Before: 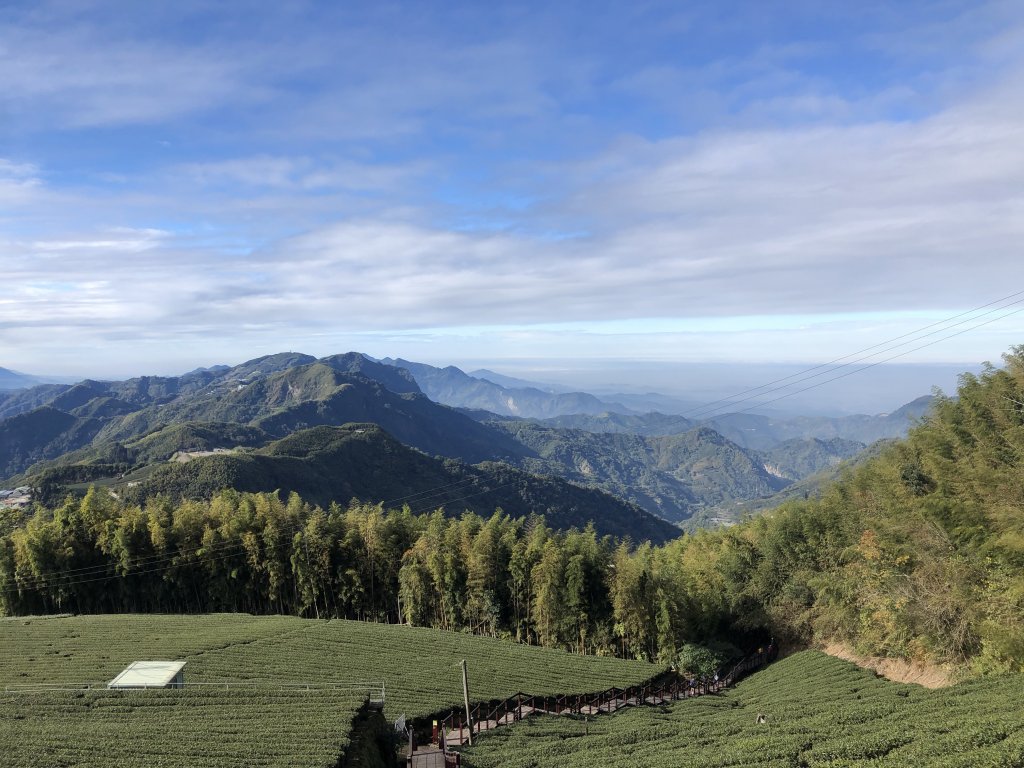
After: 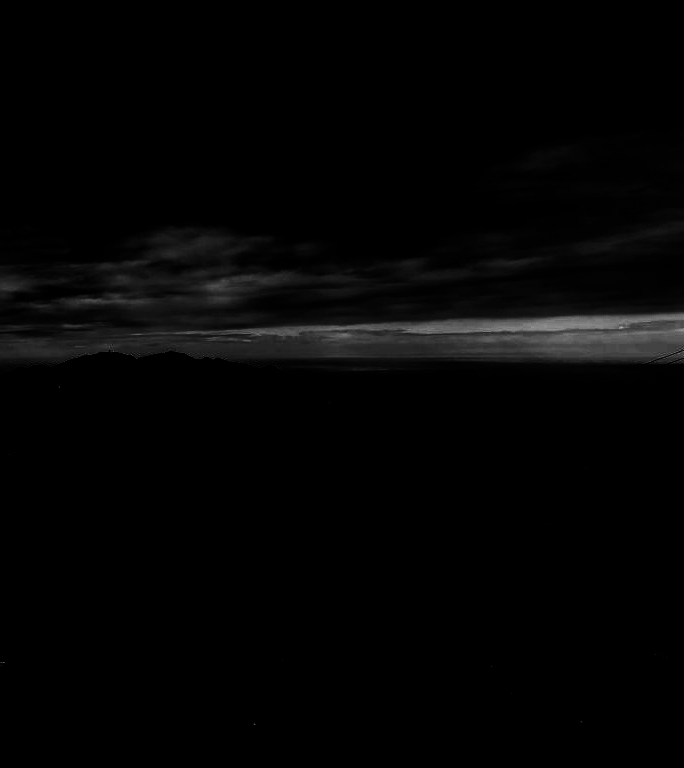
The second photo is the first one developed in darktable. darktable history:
monochrome: on, module defaults
crop and rotate: left 17.732%, right 15.423%
levels: levels [0.721, 0.937, 0.997]
white balance: red 0.988, blue 1.017
